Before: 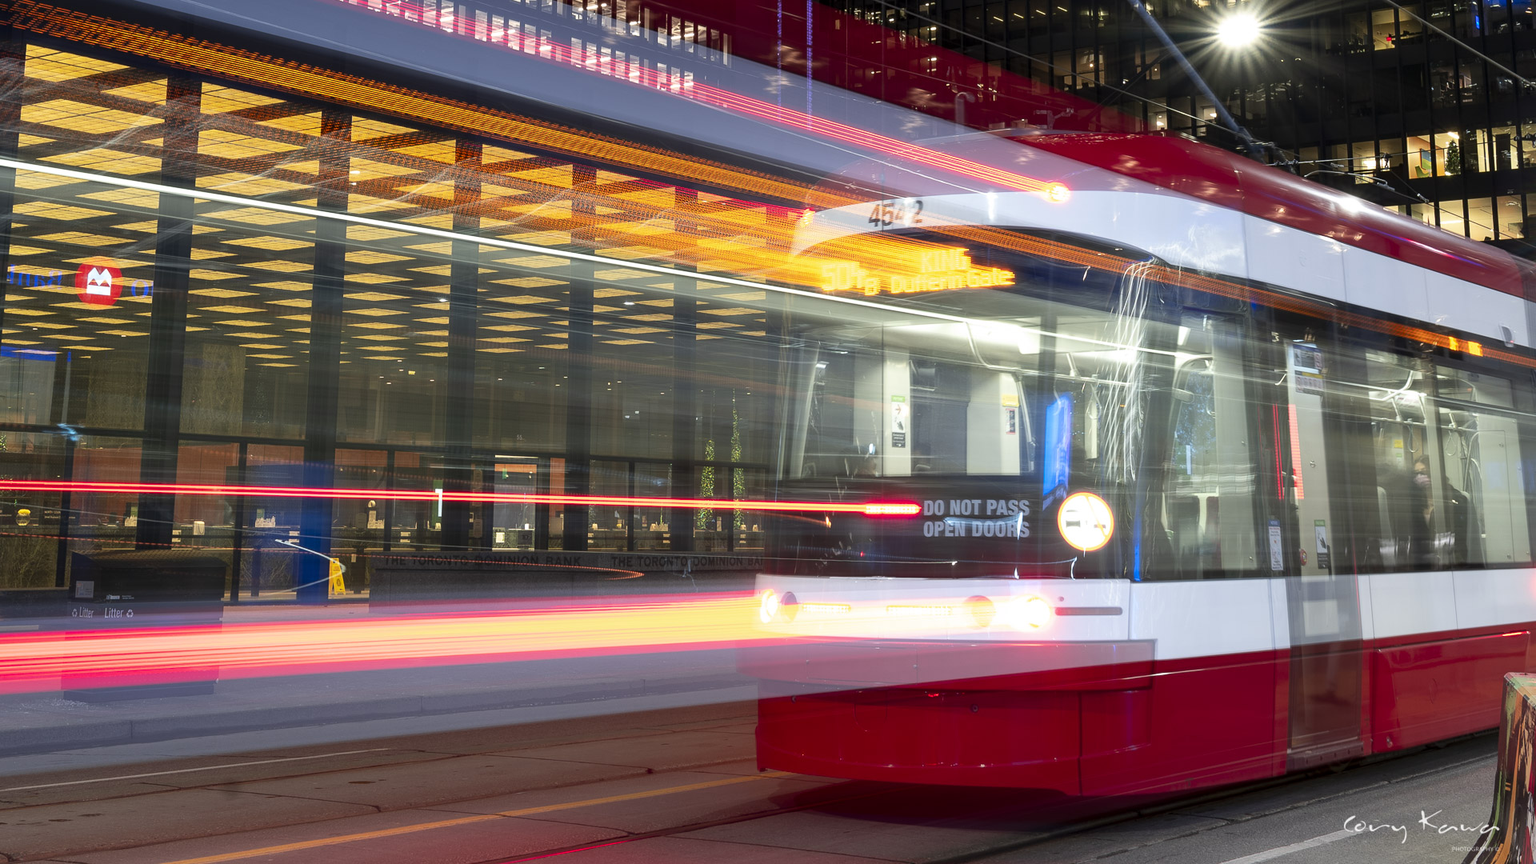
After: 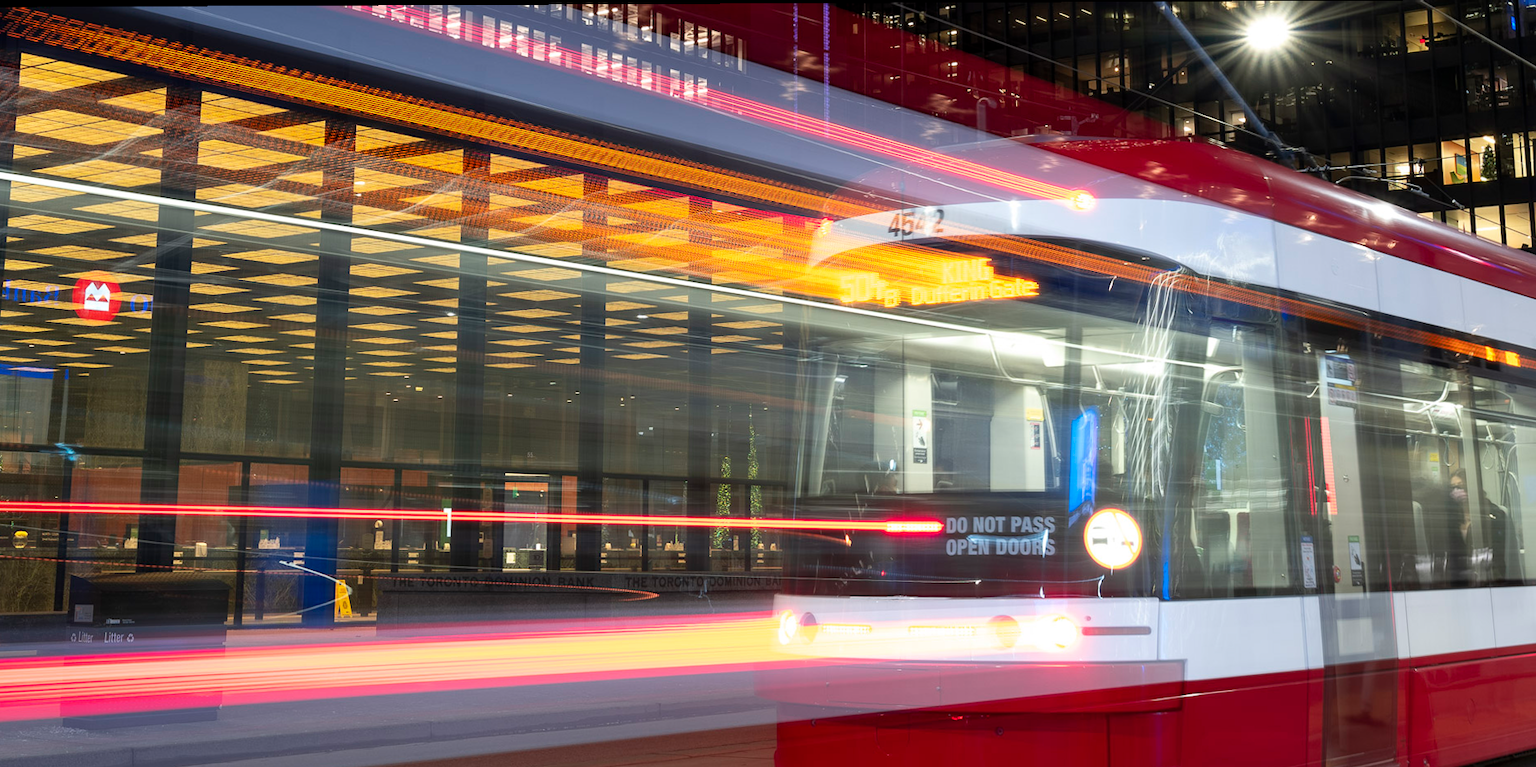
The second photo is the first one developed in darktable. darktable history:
crop and rotate: angle 0.276°, left 0.404%, right 2.595%, bottom 14.317%
